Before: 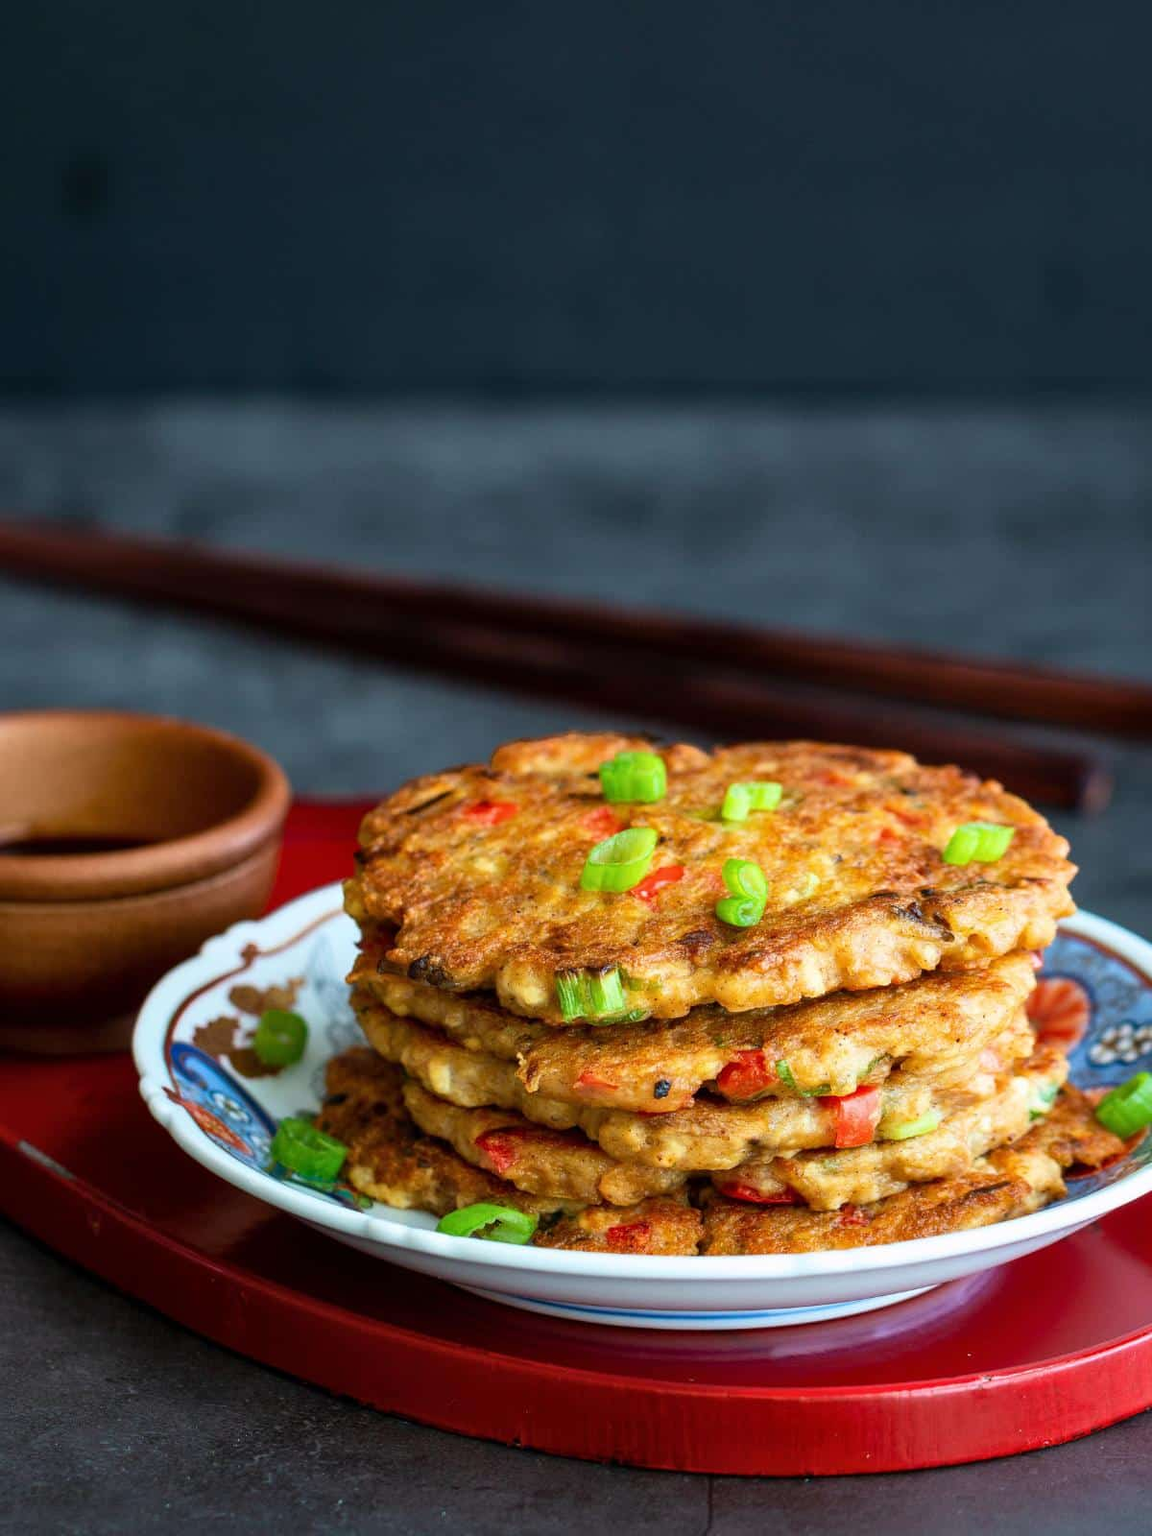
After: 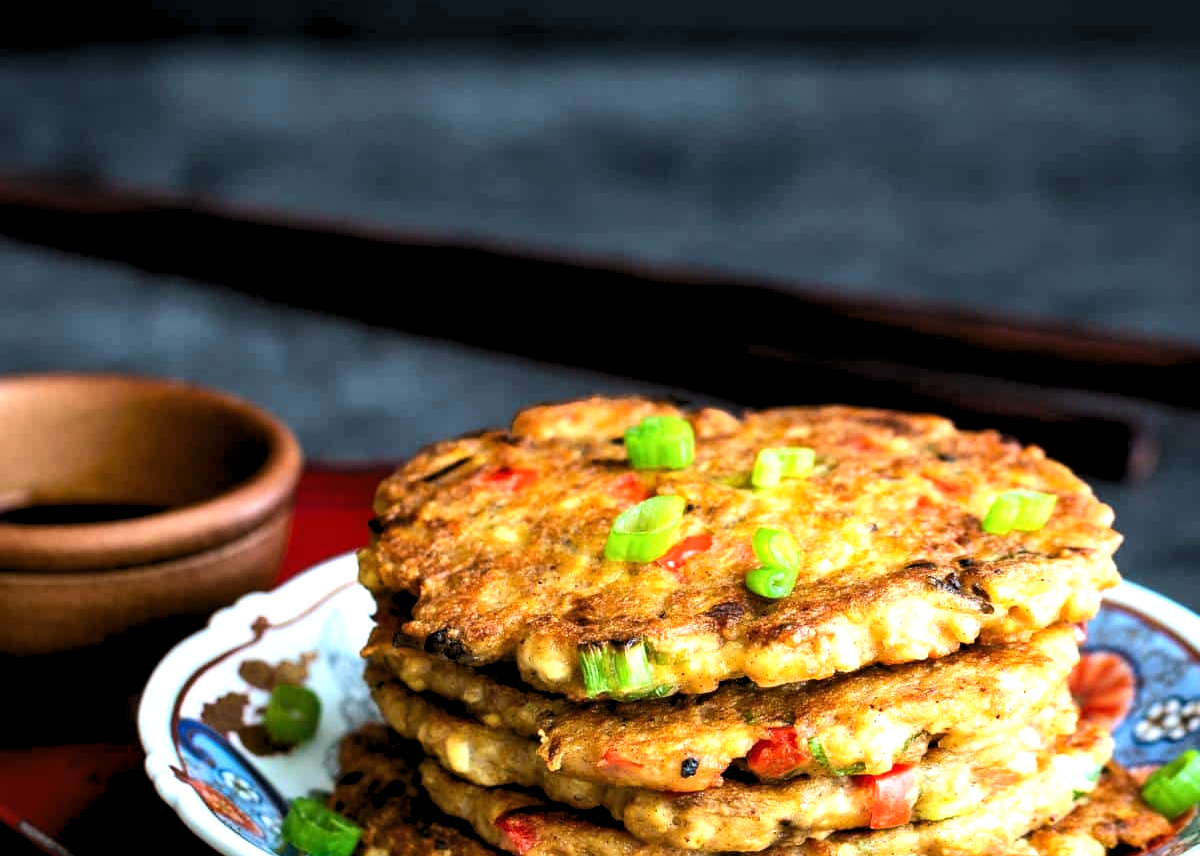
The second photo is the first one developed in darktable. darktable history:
crop and rotate: top 23.043%, bottom 23.437%
white balance: red 0.983, blue 1.036
levels: levels [0.073, 0.497, 0.972]
tone equalizer: -8 EV -0.75 EV, -7 EV -0.7 EV, -6 EV -0.6 EV, -5 EV -0.4 EV, -3 EV 0.4 EV, -2 EV 0.6 EV, -1 EV 0.7 EV, +0 EV 0.75 EV, edges refinement/feathering 500, mask exposure compensation -1.57 EV, preserve details no
